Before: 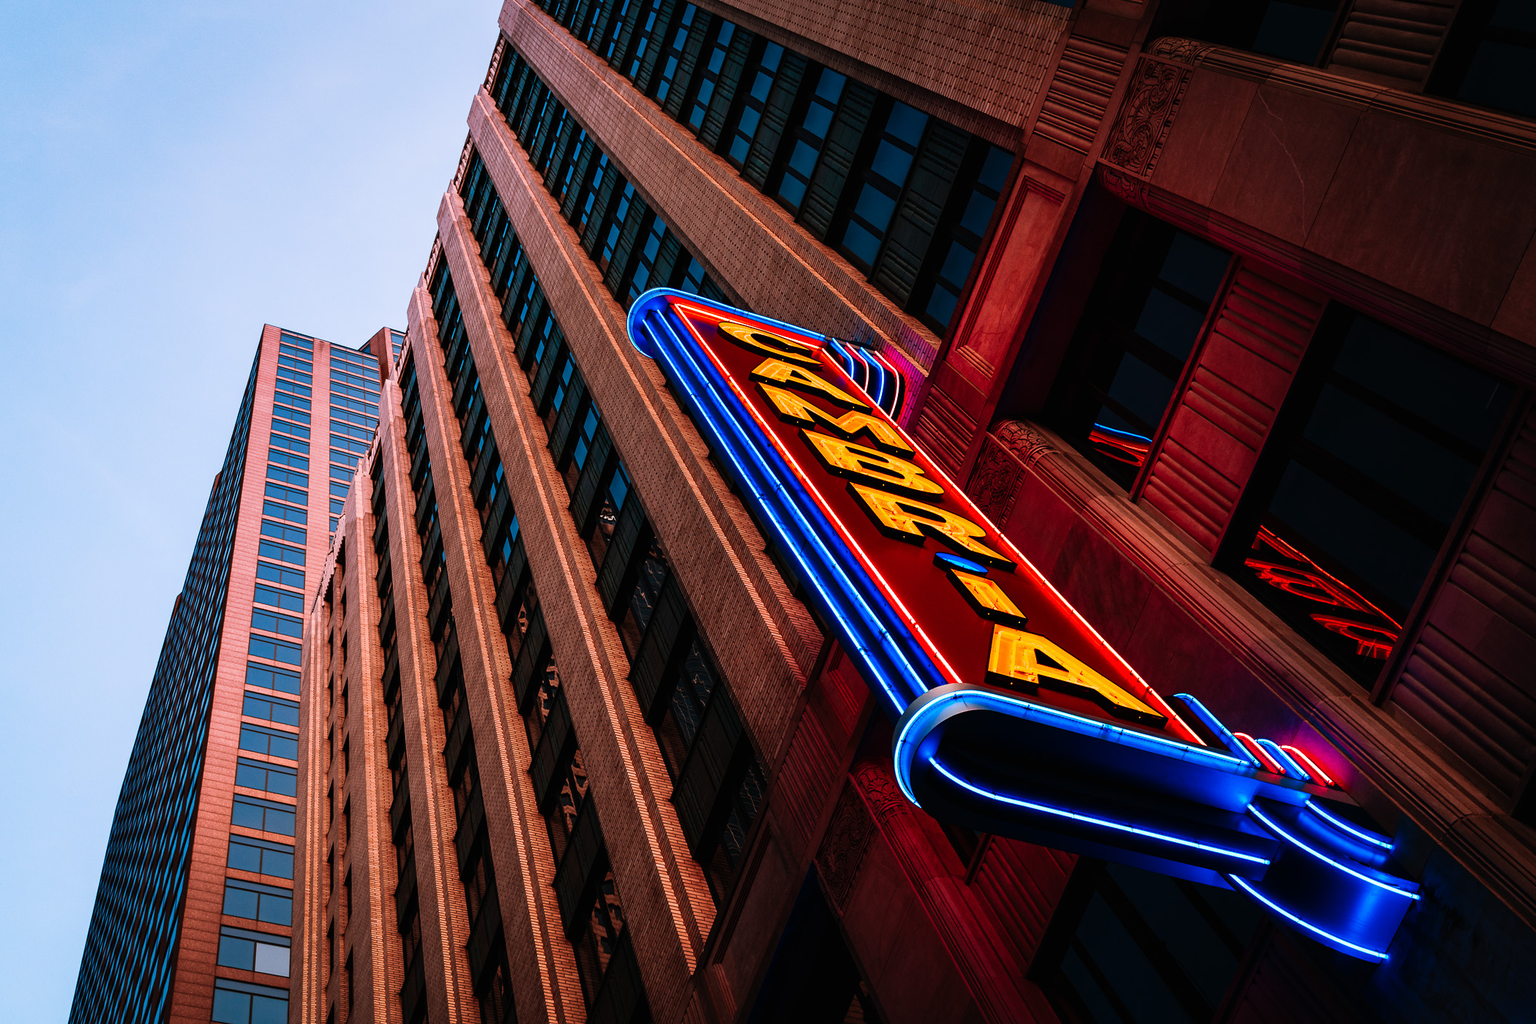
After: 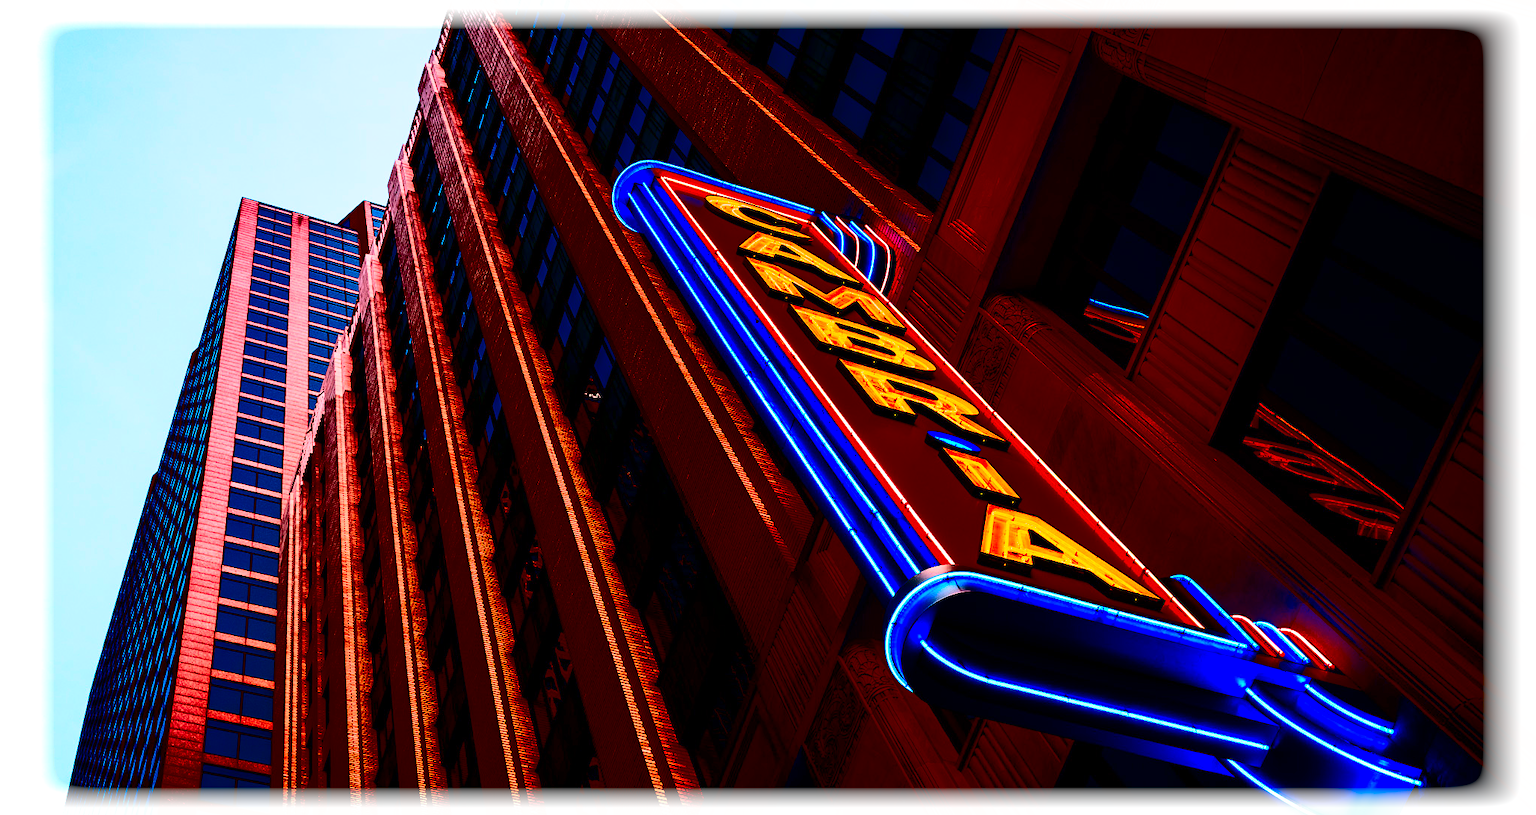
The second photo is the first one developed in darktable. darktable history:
vignetting: fall-off start 93%, fall-off radius 5%, brightness 1, saturation -0.49, automatic ratio true, width/height ratio 1.332, shape 0.04, unbound false
crop and rotate: left 1.814%, top 12.818%, right 0.25%, bottom 9.225%
exposure: compensate highlight preservation false
contrast brightness saturation: contrast 0.77, brightness -1, saturation 1
